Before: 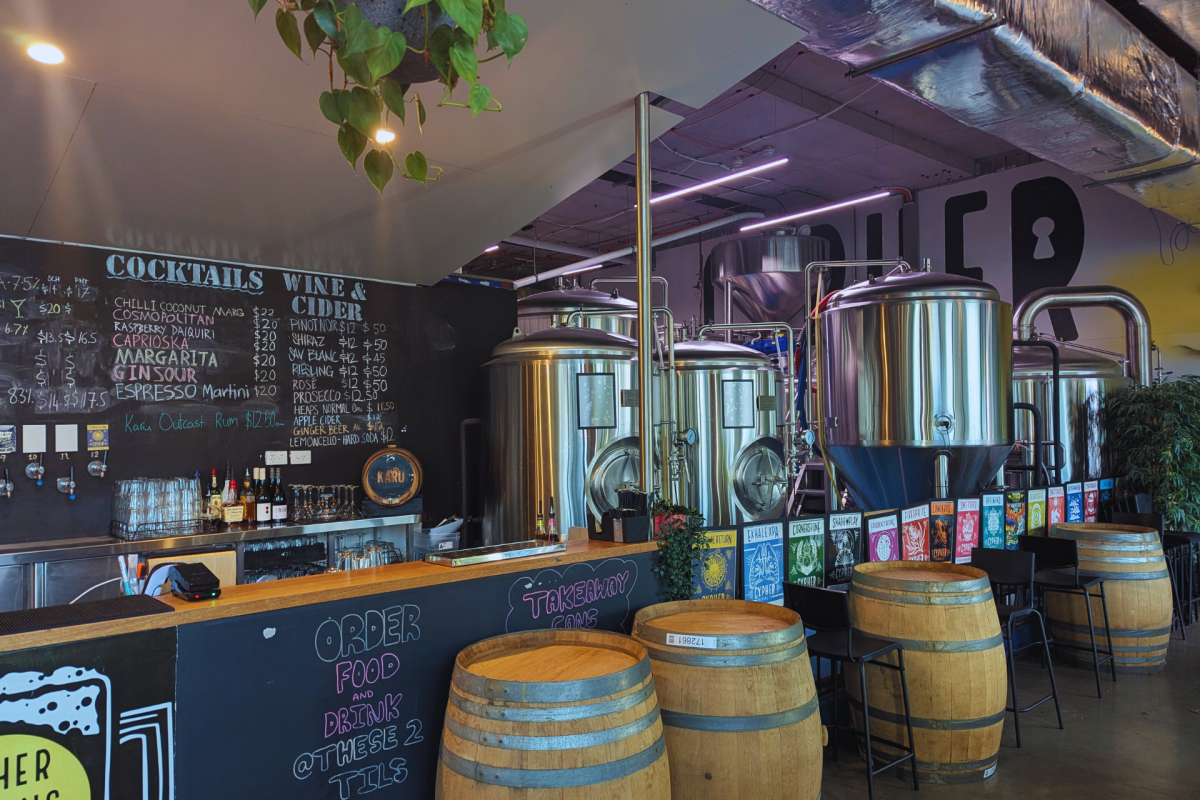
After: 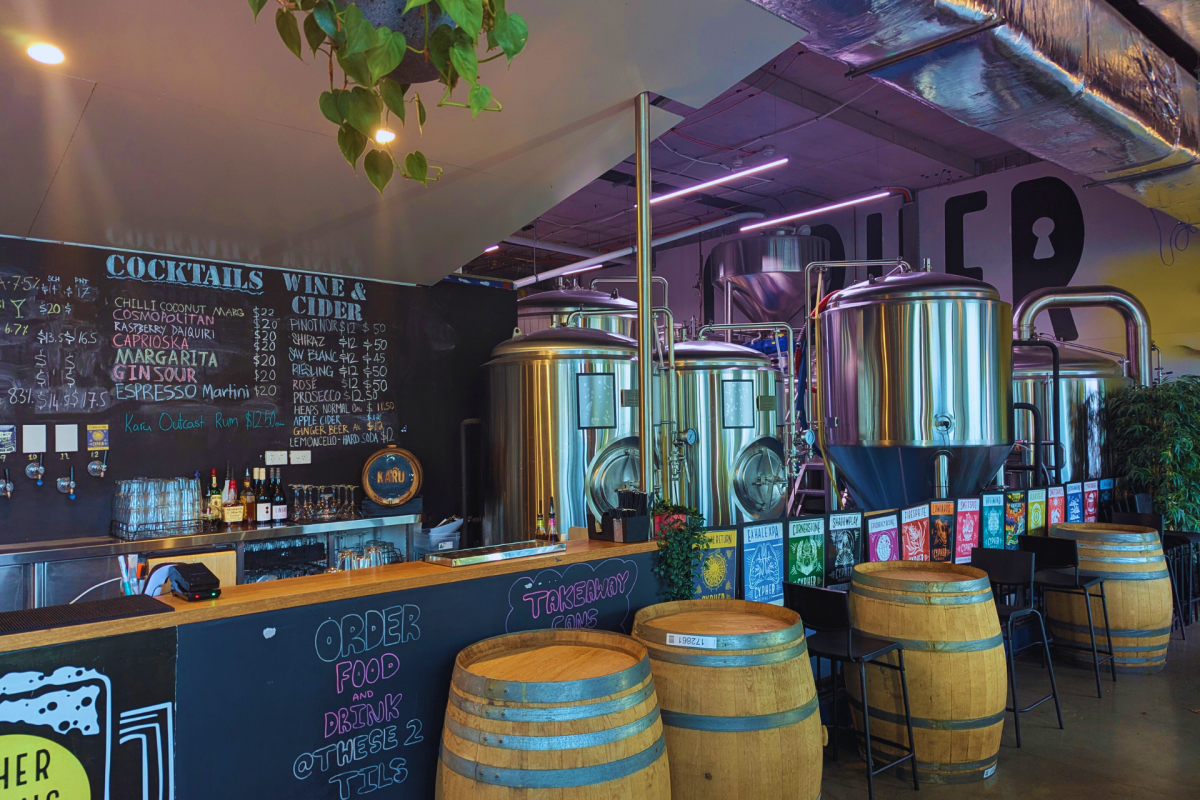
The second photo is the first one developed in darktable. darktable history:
velvia: strength 45.17%
